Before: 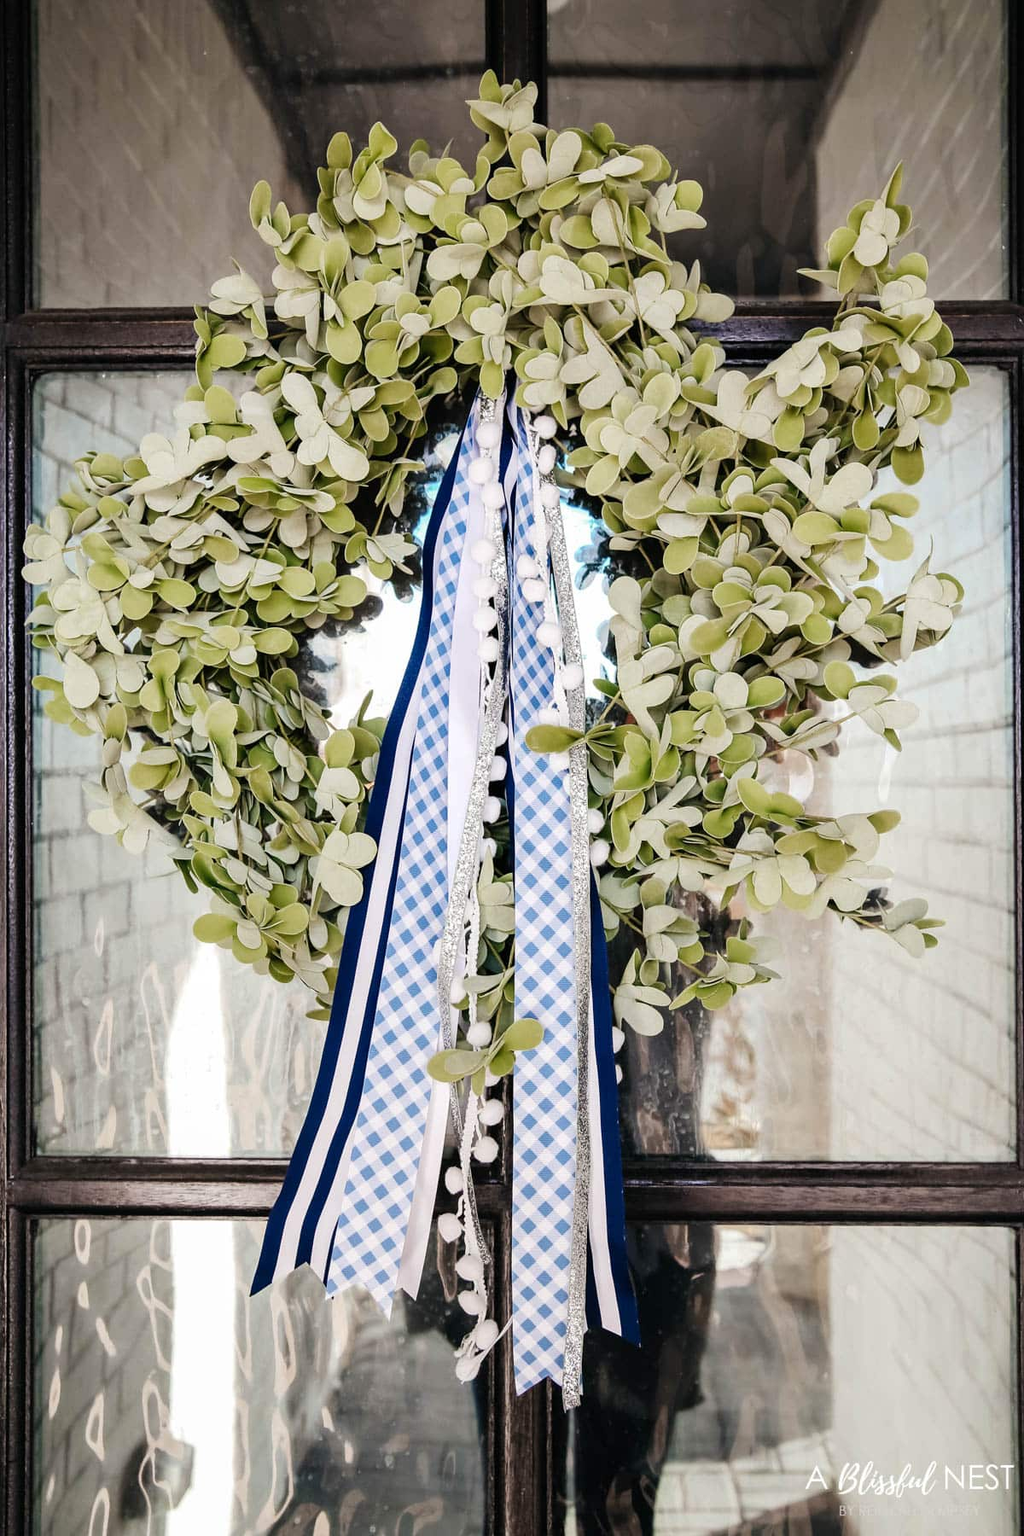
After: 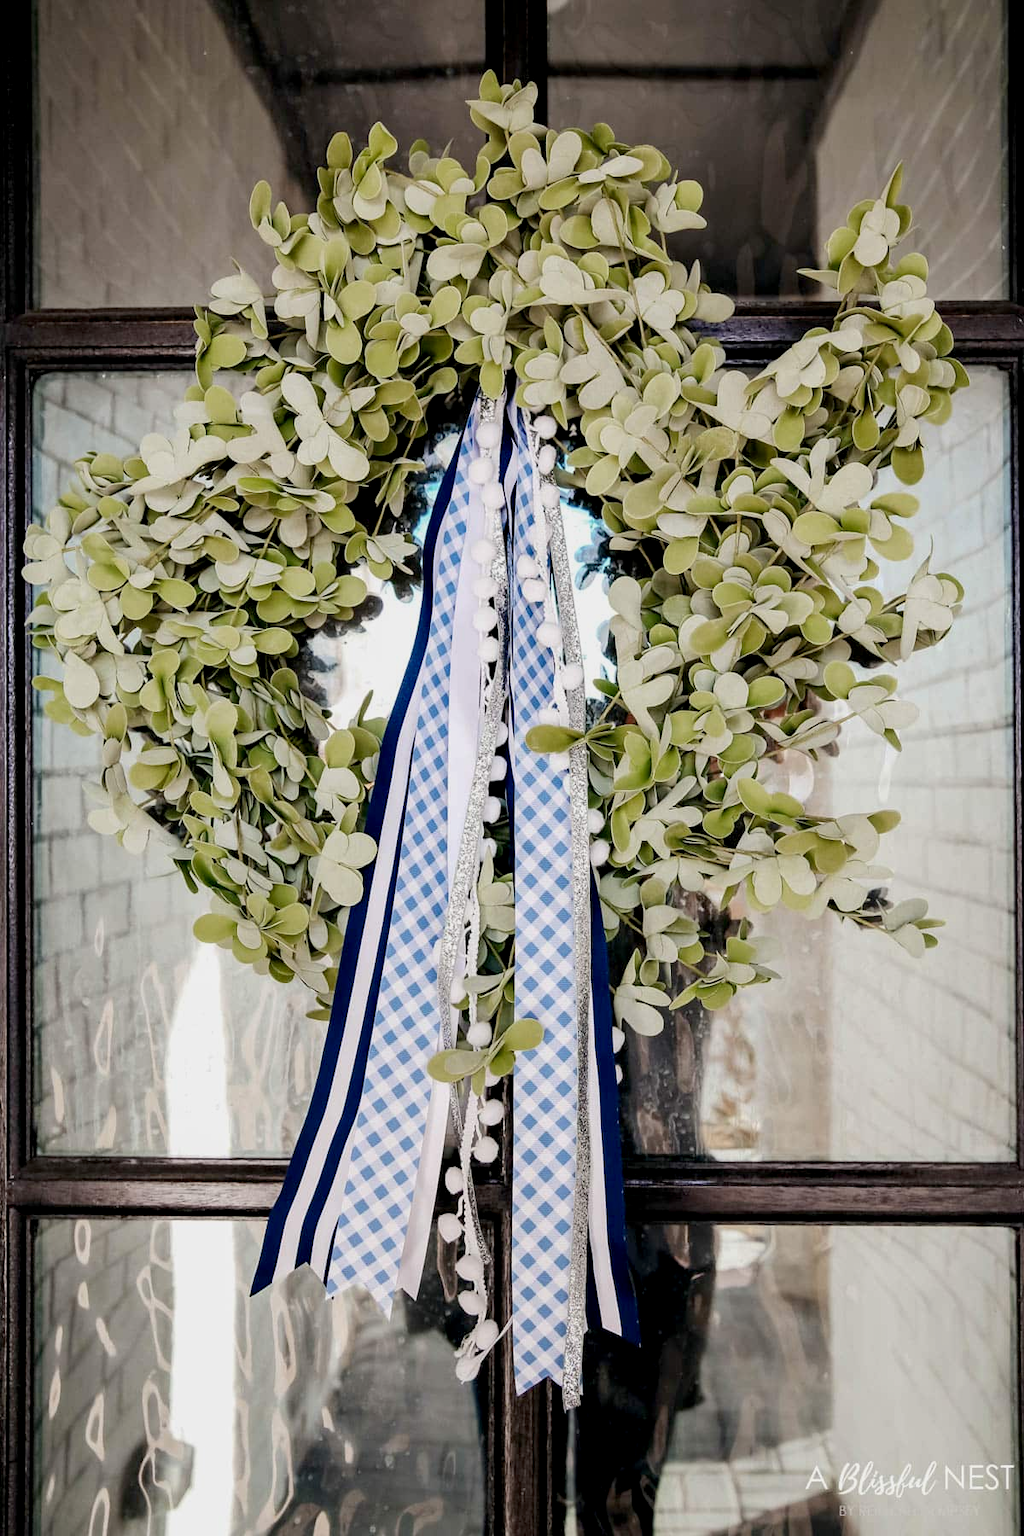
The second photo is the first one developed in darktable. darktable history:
exposure: black level correction 0.006, exposure -0.222 EV, compensate highlight preservation false
